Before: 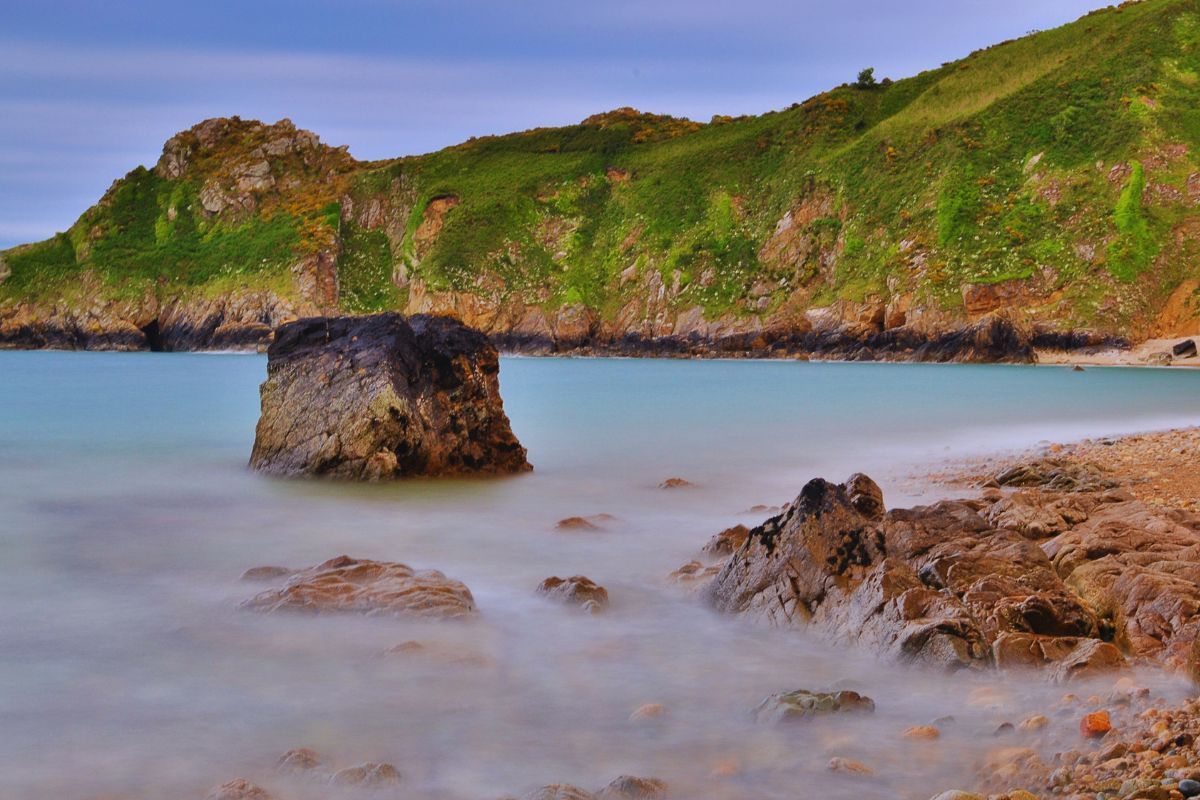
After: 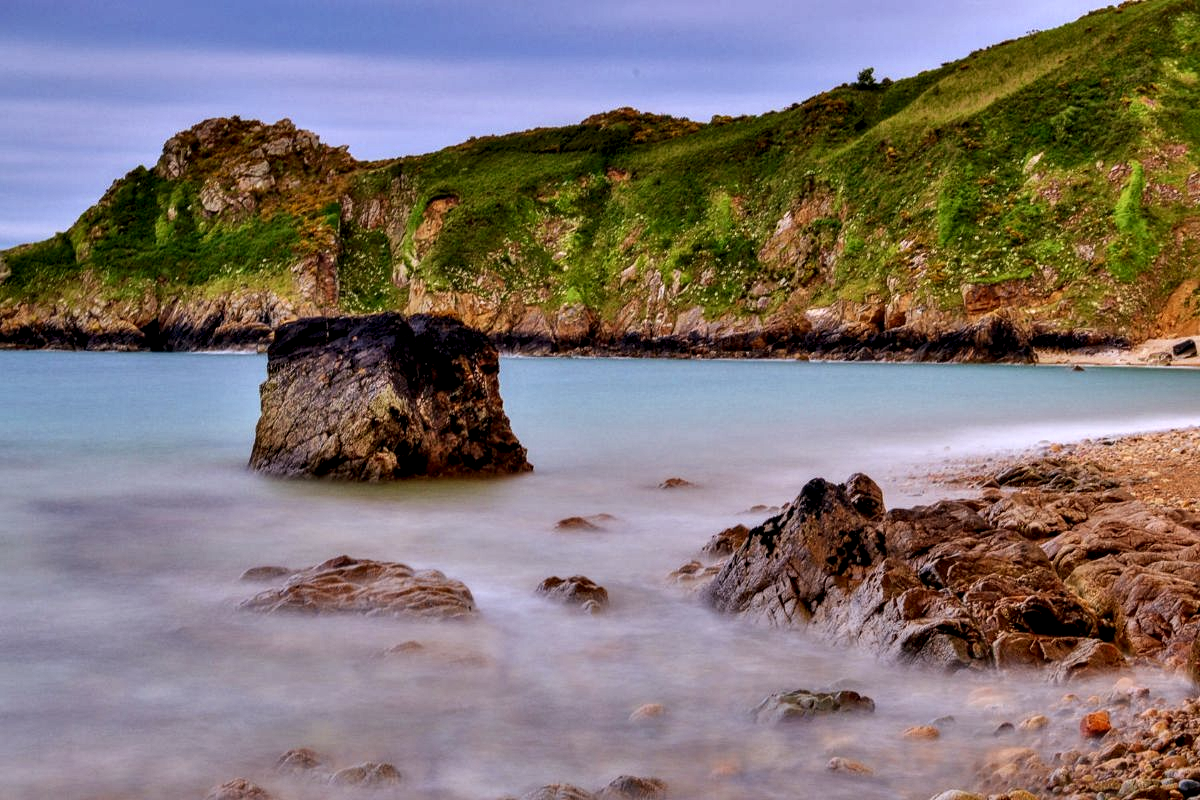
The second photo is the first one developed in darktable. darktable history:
white balance: red 0.982, blue 1.018
local contrast: highlights 19%, detail 186%
color balance: lift [0.998, 0.998, 1.001, 1.002], gamma [0.995, 1.025, 0.992, 0.975], gain [0.995, 1.02, 0.997, 0.98]
